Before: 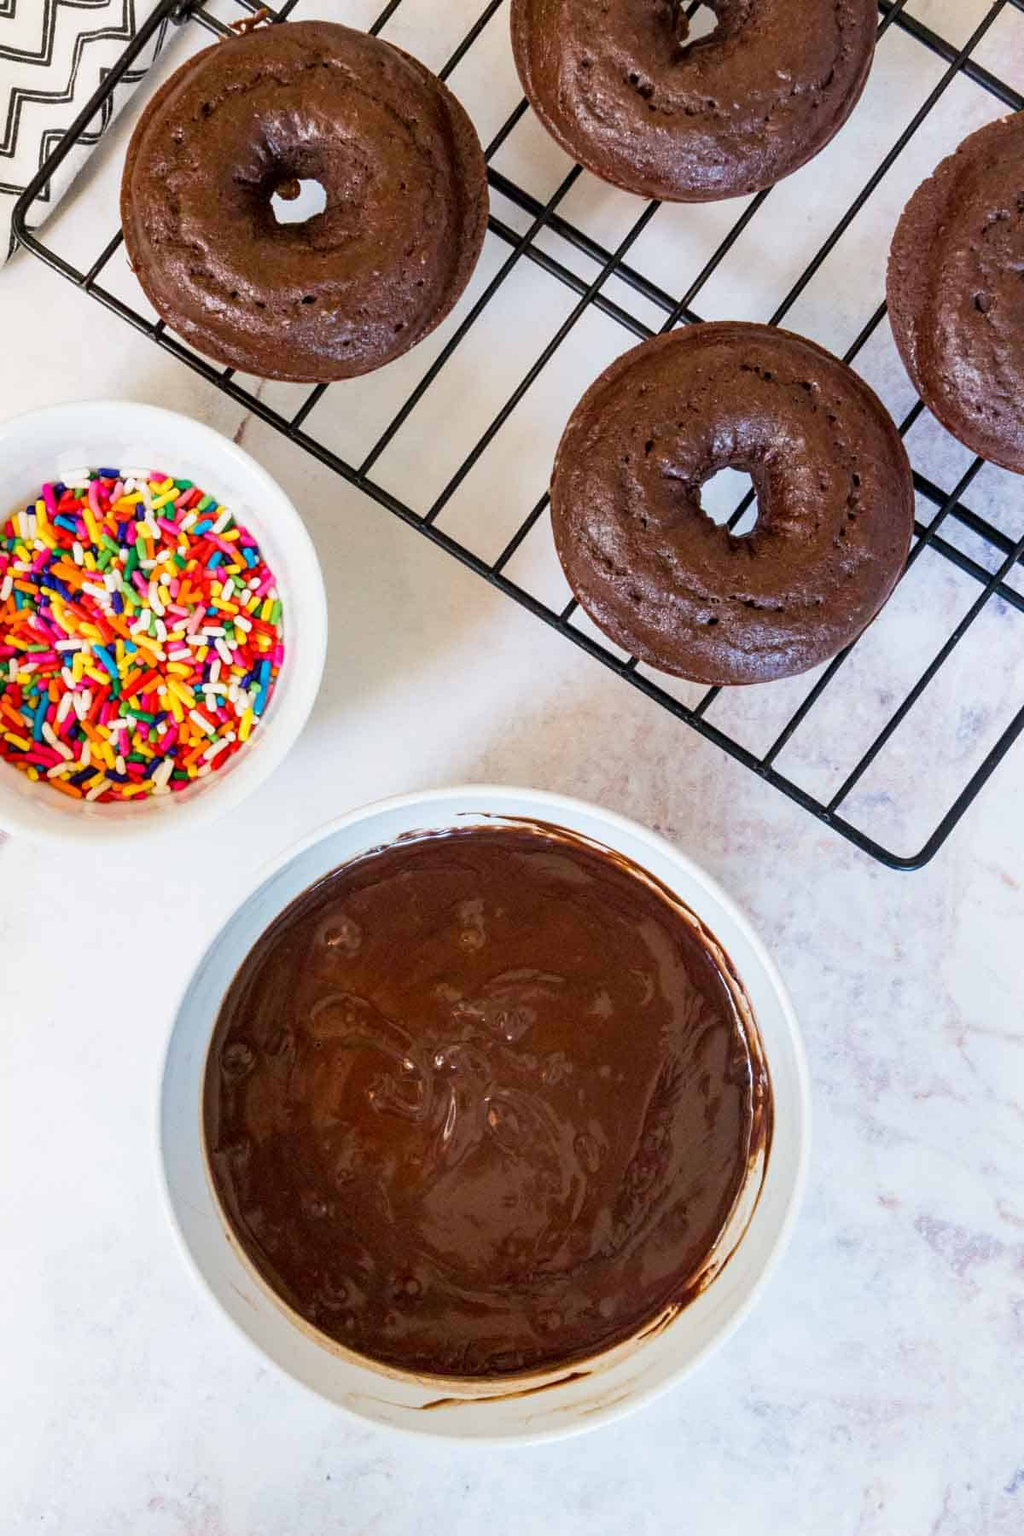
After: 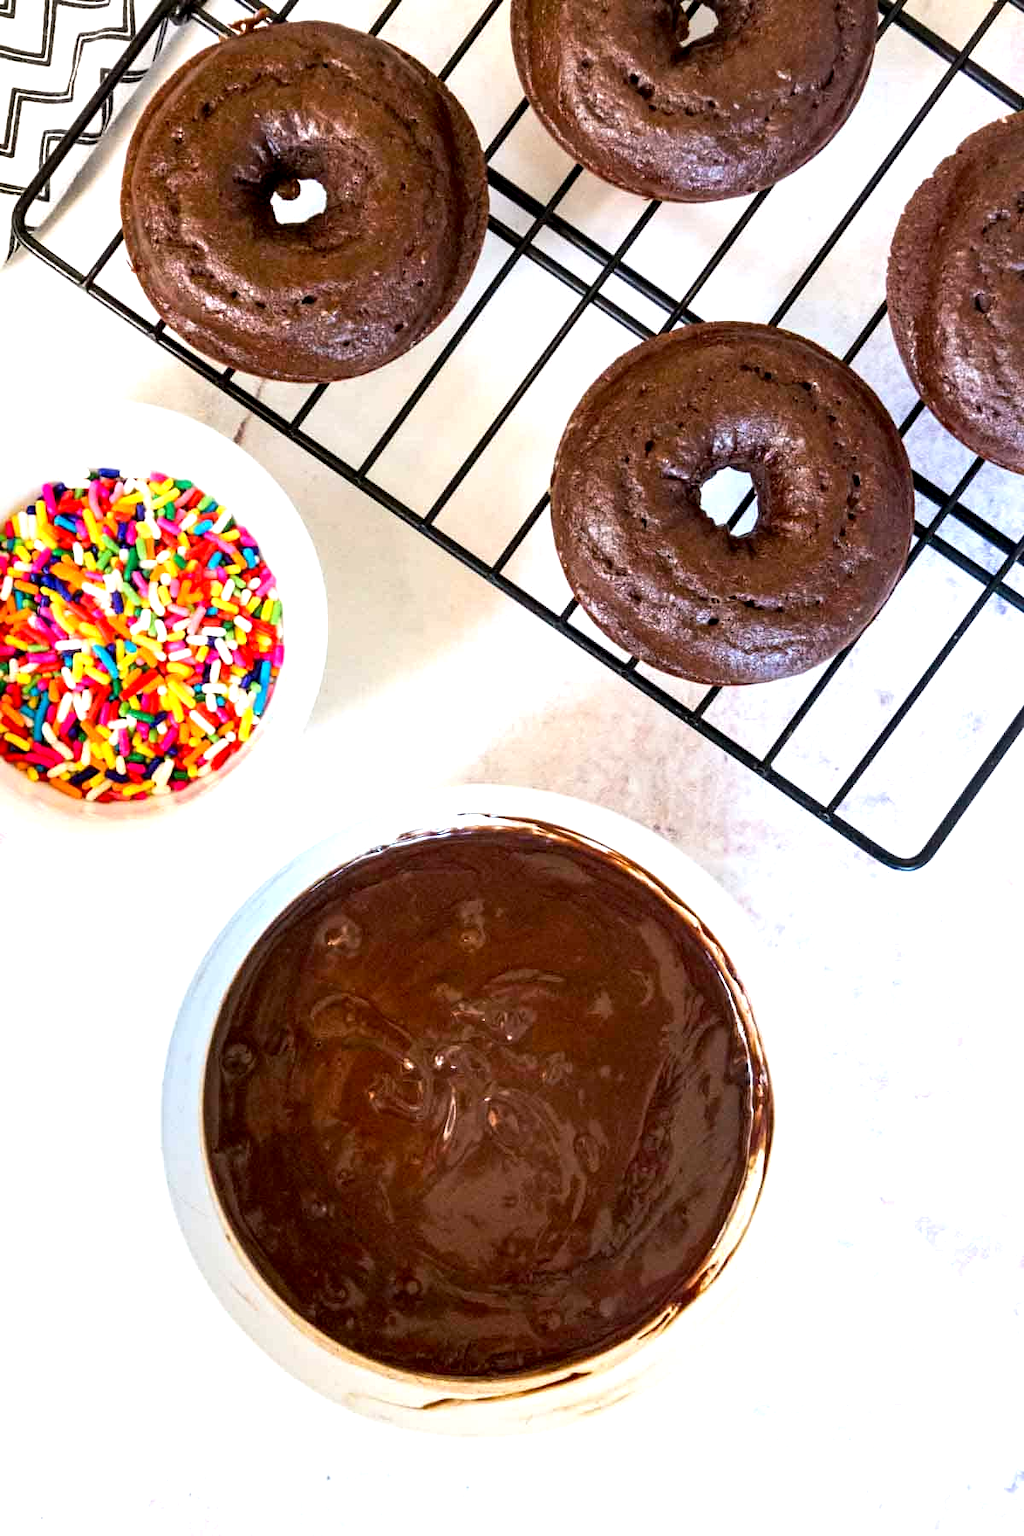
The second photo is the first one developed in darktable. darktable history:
tone equalizer: -8 EV -0.405 EV, -7 EV -0.4 EV, -6 EV -0.336 EV, -5 EV -0.229 EV, -3 EV 0.216 EV, -2 EV 0.346 EV, -1 EV 0.388 EV, +0 EV 0.387 EV, edges refinement/feathering 500, mask exposure compensation -1.57 EV, preserve details no
exposure: black level correction 0.004, exposure 0.381 EV, compensate exposure bias true, compensate highlight preservation false
